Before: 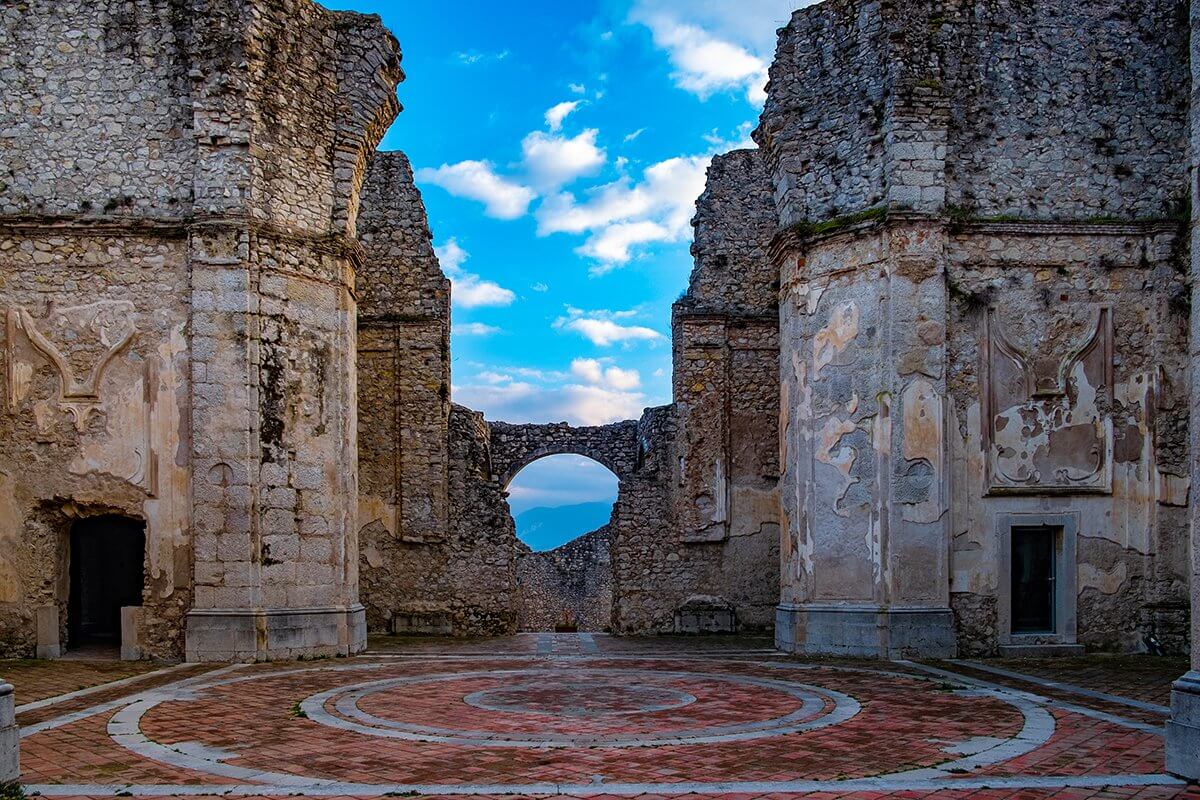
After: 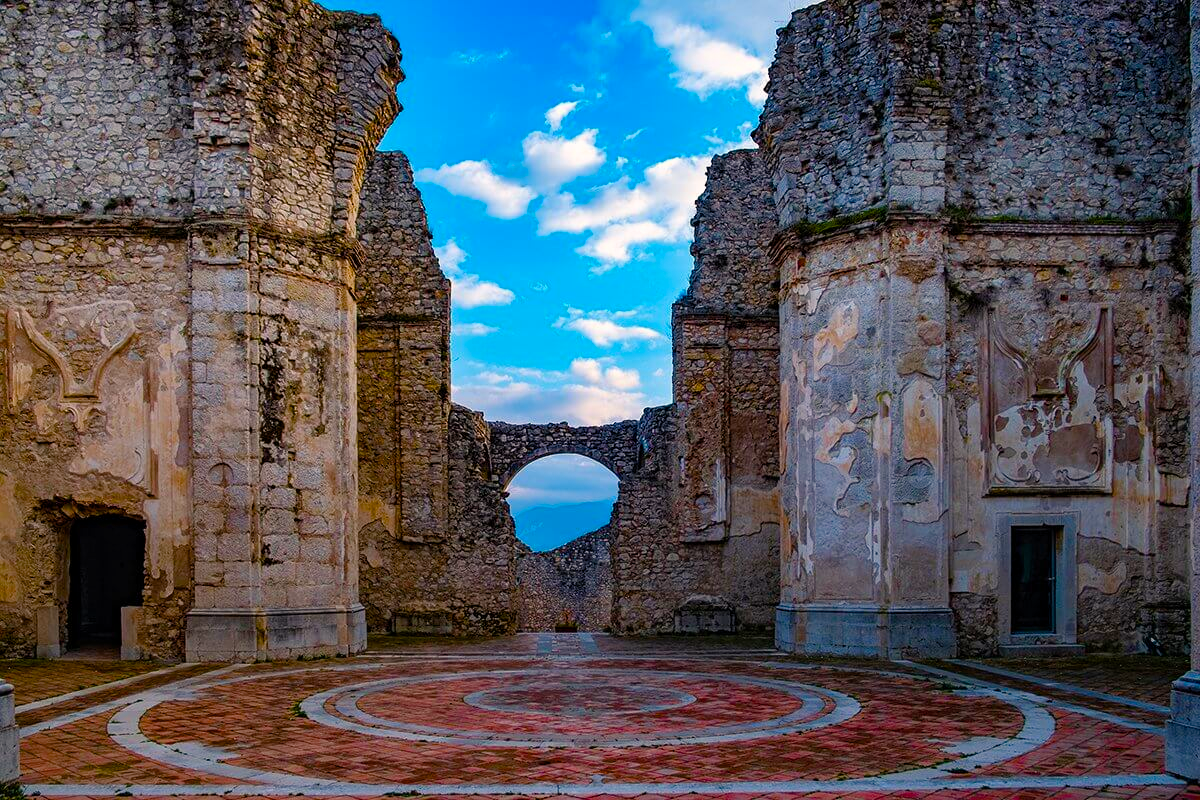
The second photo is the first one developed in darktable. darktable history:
color balance rgb: power › luminance -3.6%, power › hue 139.07°, highlights gain › chroma 1.422%, highlights gain › hue 50.2°, perceptual saturation grading › global saturation 20%, perceptual saturation grading › highlights -25.189%, perceptual saturation grading › shadows 49.775%, global vibrance 25.488%
